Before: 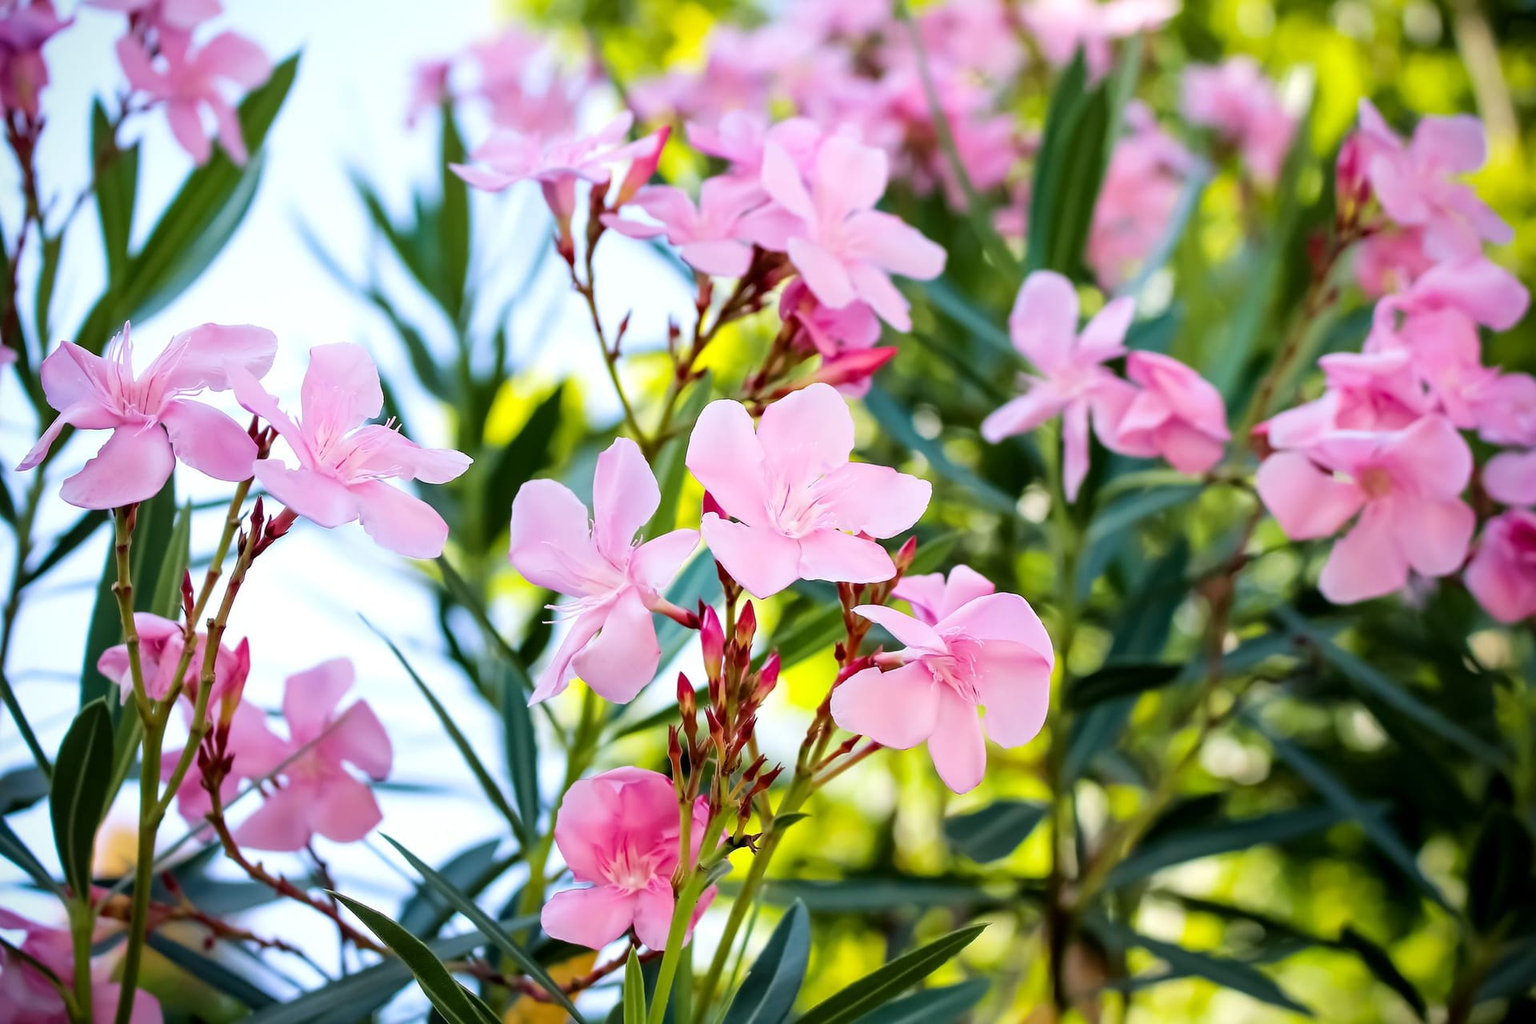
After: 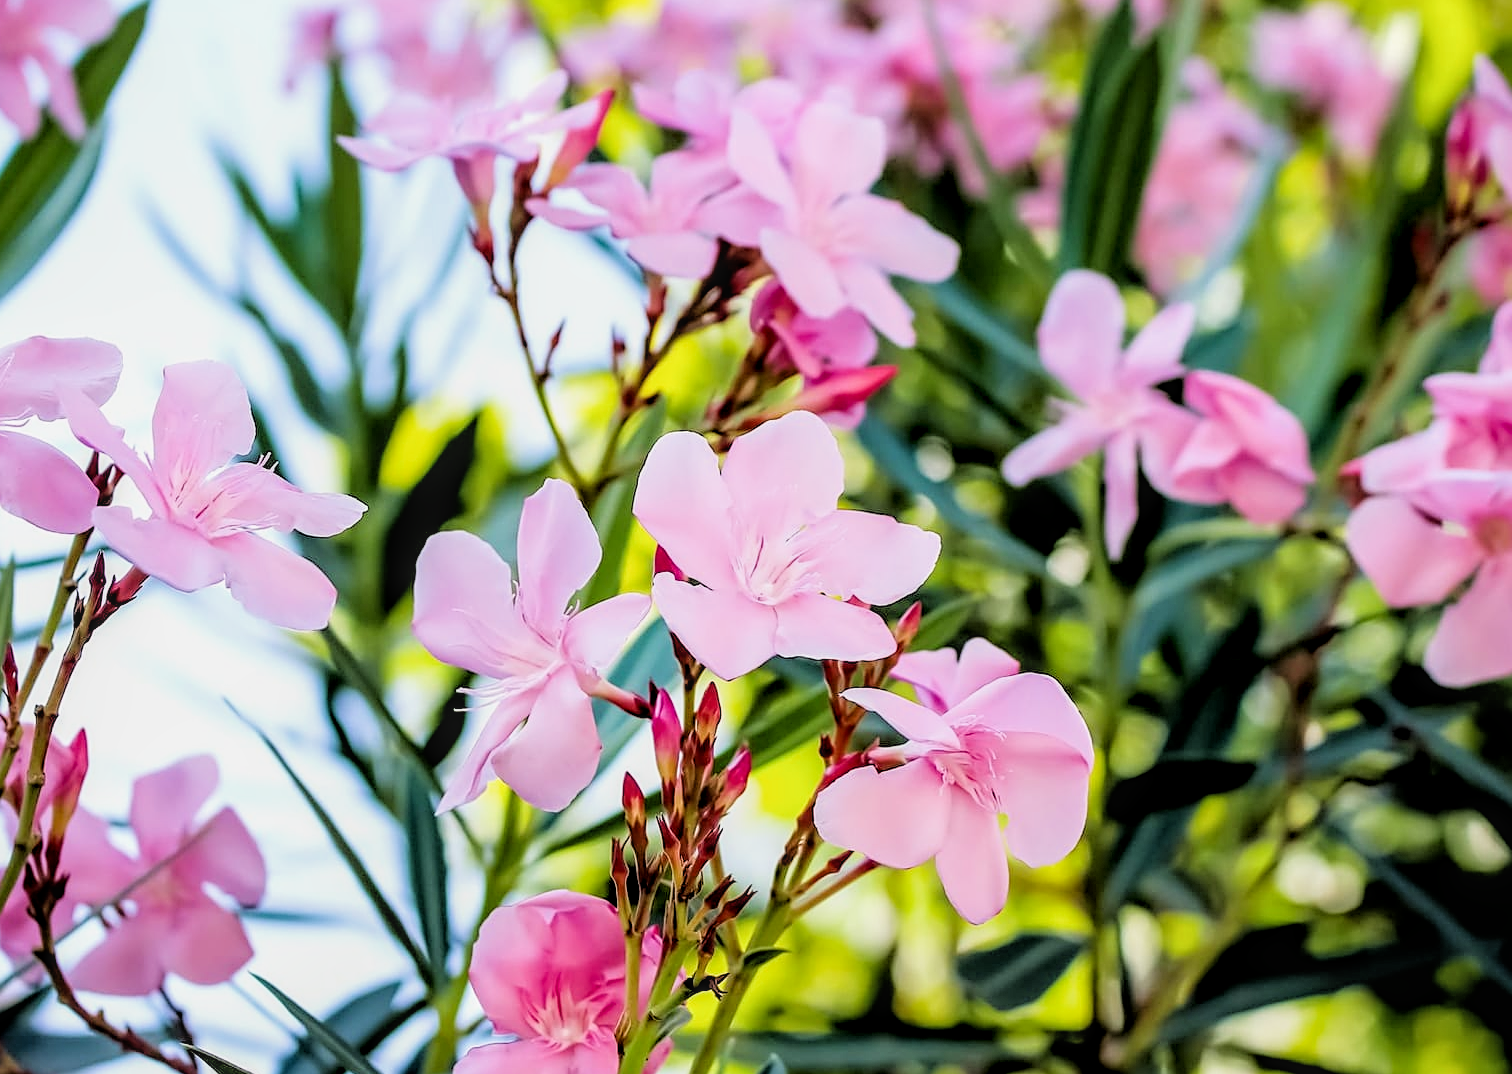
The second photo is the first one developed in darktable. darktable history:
crop: left 11.67%, top 5.331%, right 9.575%, bottom 10.733%
filmic rgb: black relative exposure -3.37 EV, white relative exposure 3.46 EV, threshold 3.01 EV, hardness 2.36, contrast 1.102, enable highlight reconstruction true
exposure: black level correction 0.001, exposure 0.193 EV, compensate highlight preservation false
local contrast: on, module defaults
sharpen: amount 0.489
